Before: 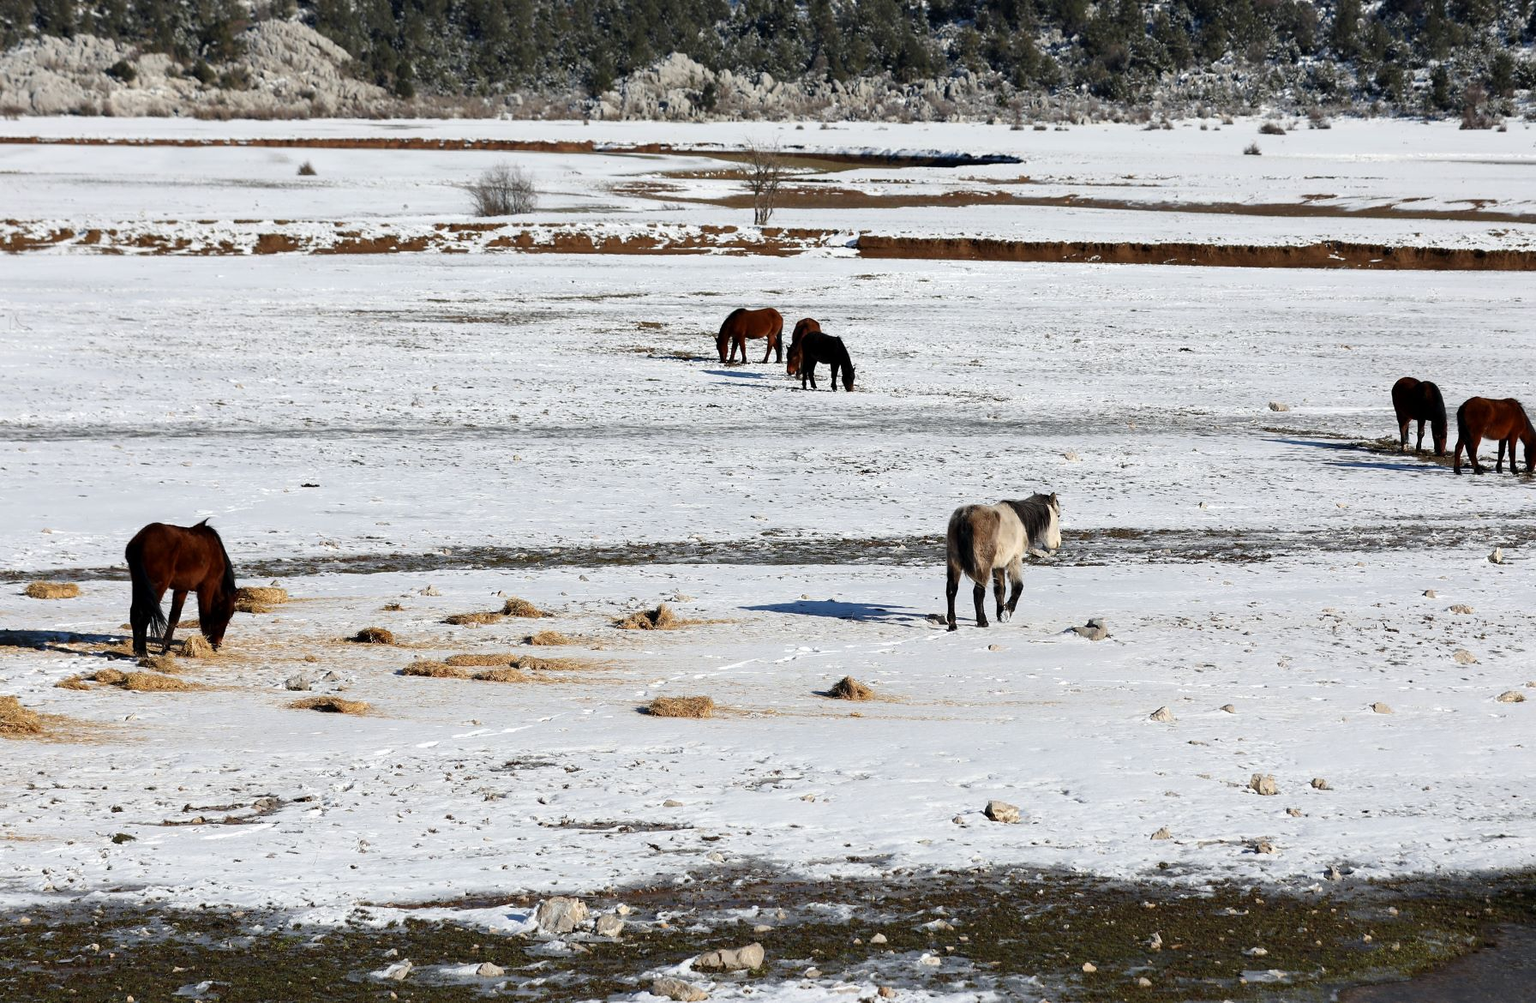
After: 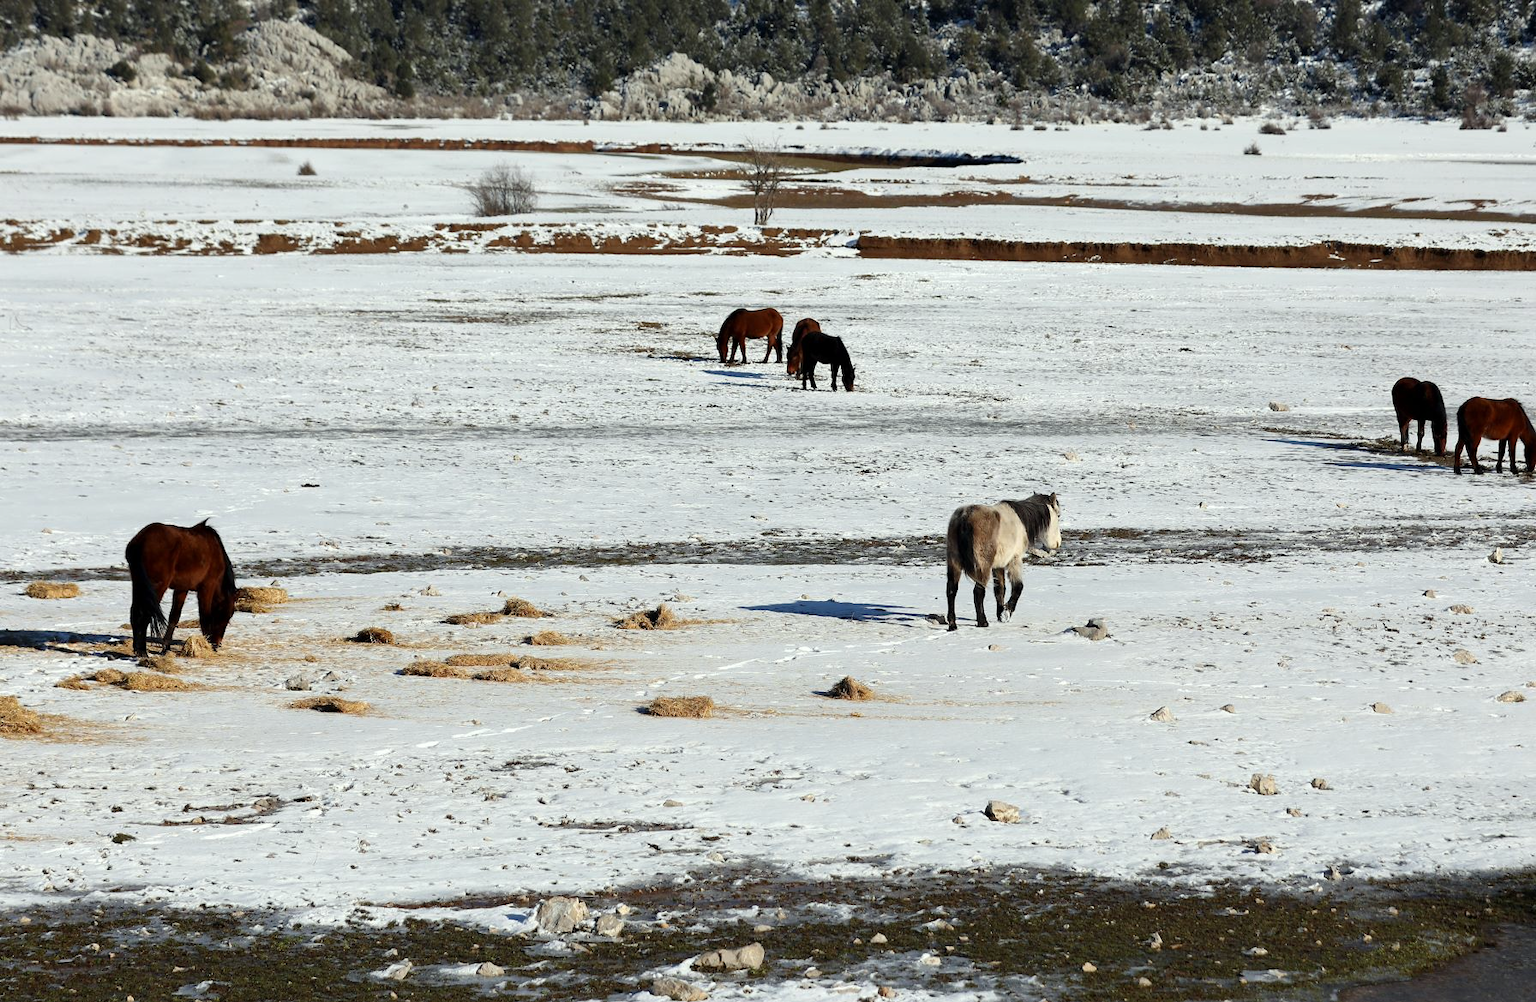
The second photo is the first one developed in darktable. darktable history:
color correction: highlights a* -2.68, highlights b* 2.57
tone equalizer: on, module defaults
